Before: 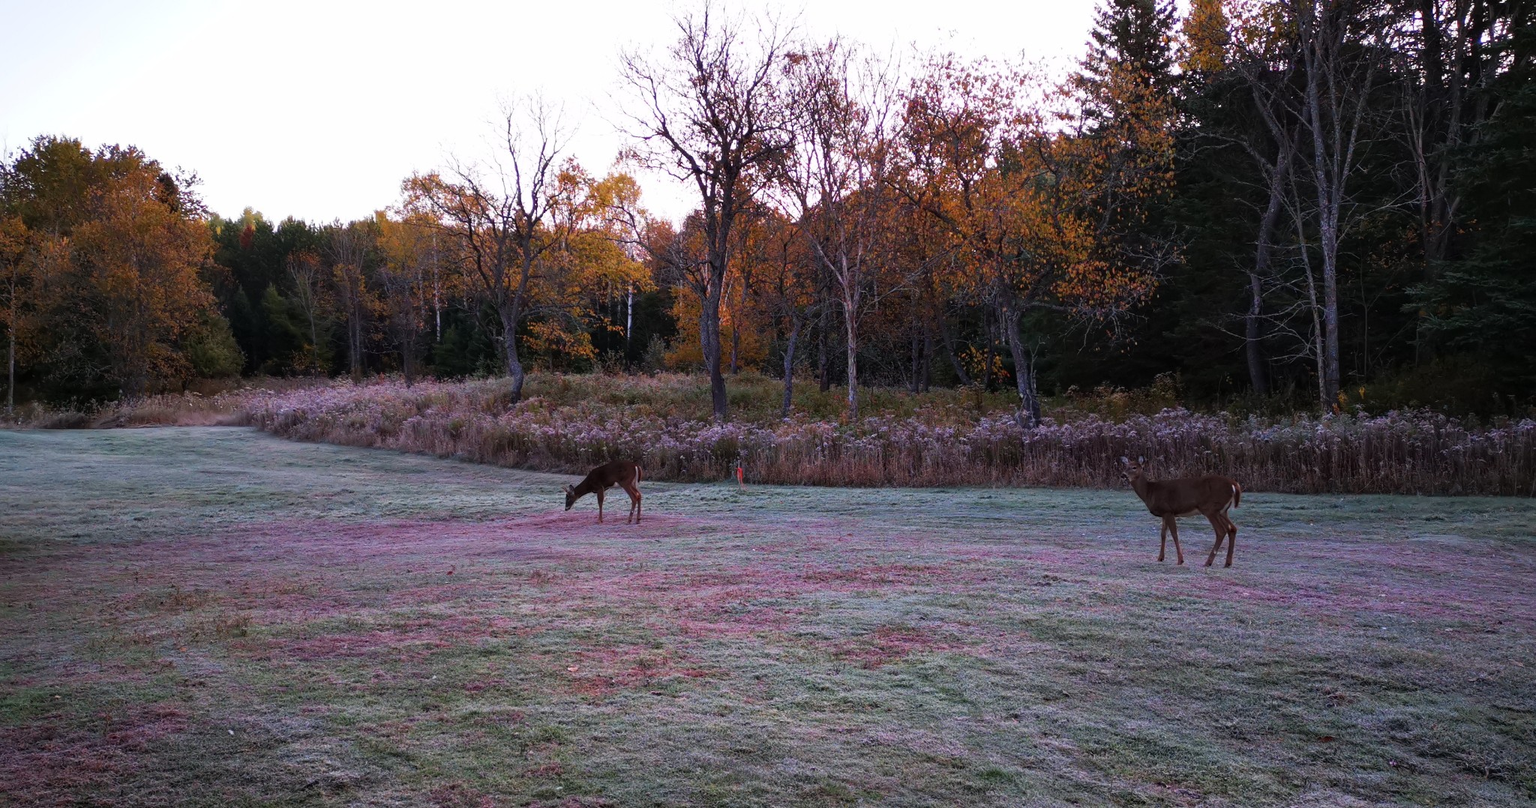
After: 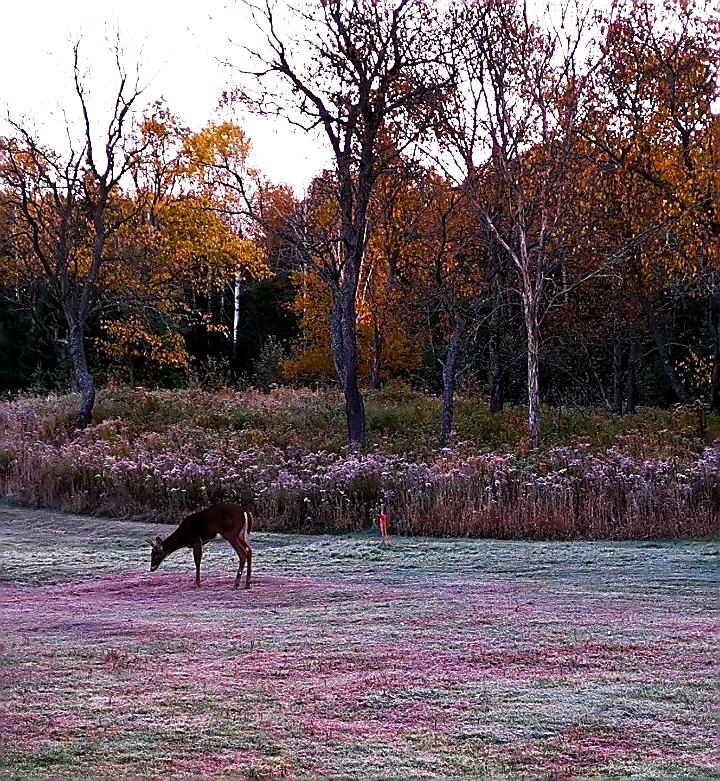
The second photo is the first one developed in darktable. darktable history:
color balance rgb: shadows lift › chroma 2%, shadows lift › hue 185.64°, power › luminance 1.48%, highlights gain › chroma 3%, highlights gain › hue 54.51°, global offset › luminance -0.4%, perceptual saturation grading › highlights -18.47%, perceptual saturation grading › mid-tones 6.62%, perceptual saturation grading › shadows 28.22%, perceptual brilliance grading › highlights 15.68%, perceptual brilliance grading › shadows -14.29%, global vibrance 25.96%, contrast 6.45%
sharpen: radius 1.4, amount 1.25, threshold 0.7
crop and rotate: left 29.476%, top 10.214%, right 35.32%, bottom 17.333%
